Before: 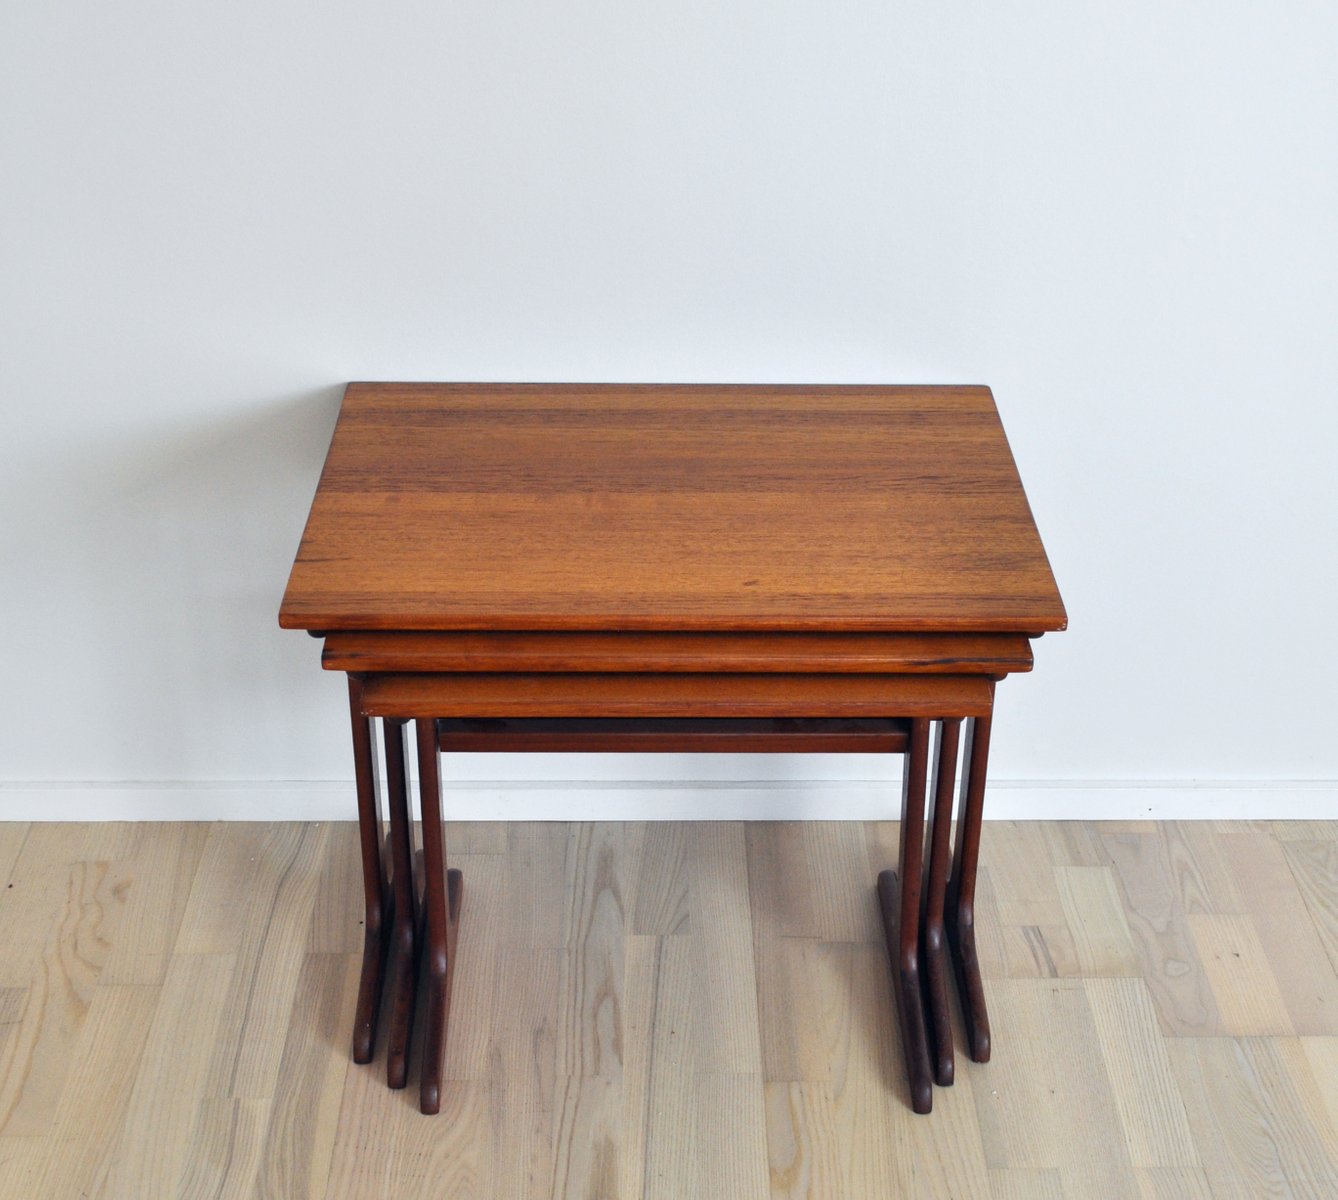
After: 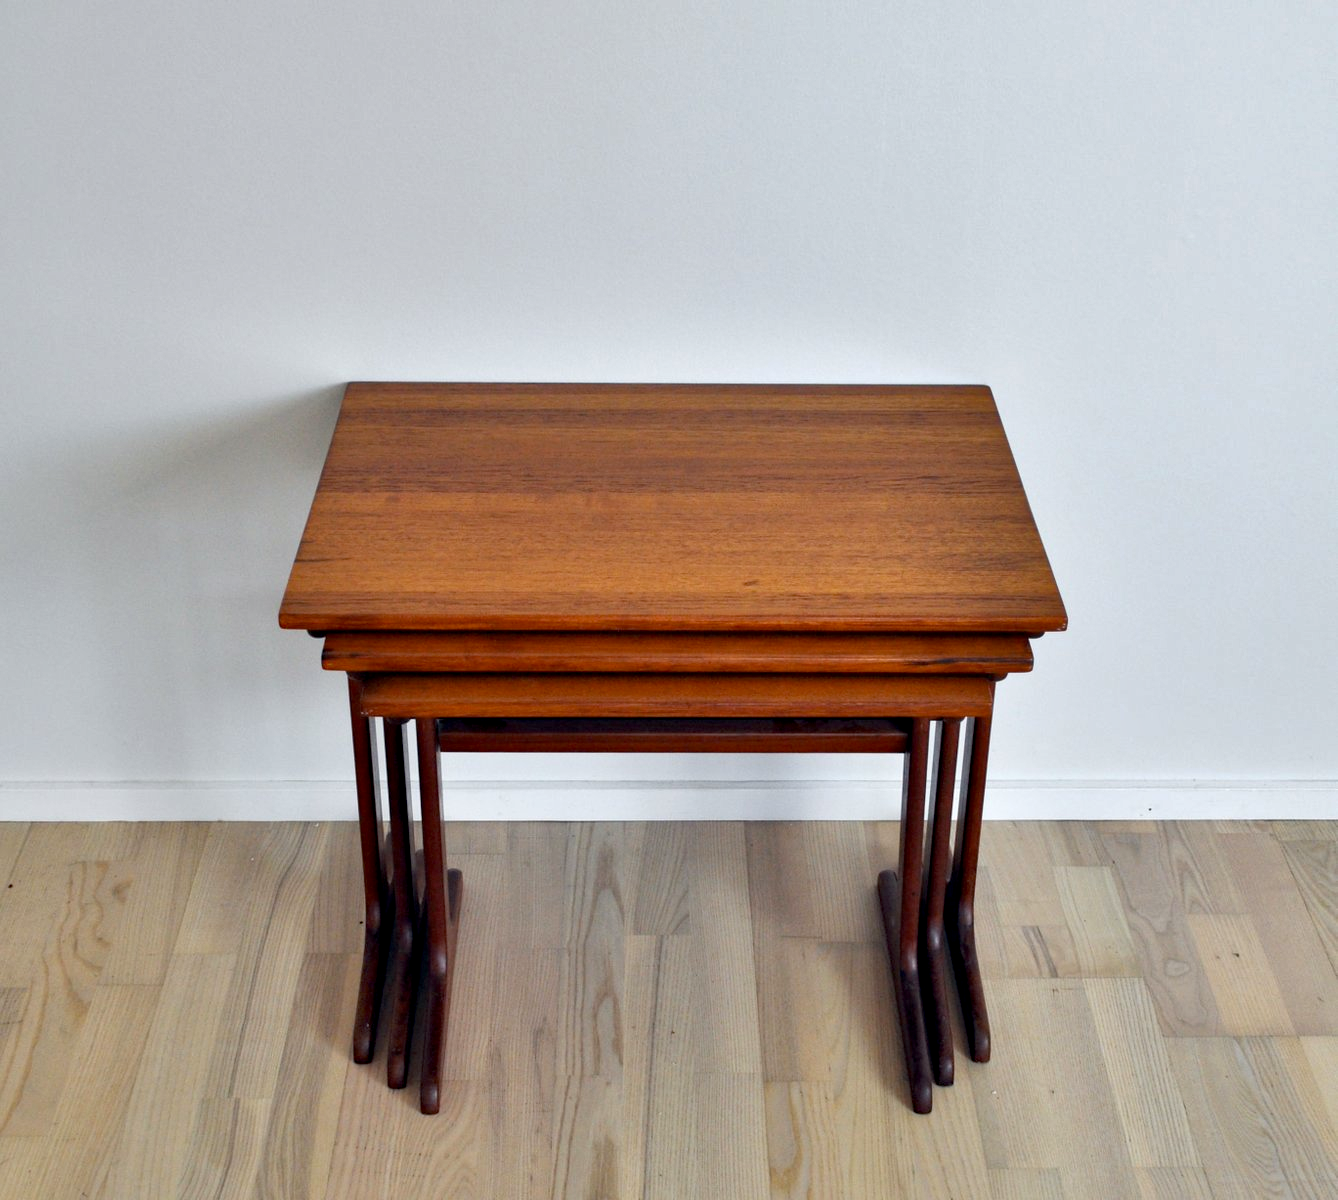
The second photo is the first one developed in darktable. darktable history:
shadows and highlights: soften with gaussian
exposure: black level correction 0.007, compensate highlight preservation false
haze removal: compatibility mode true, adaptive false
